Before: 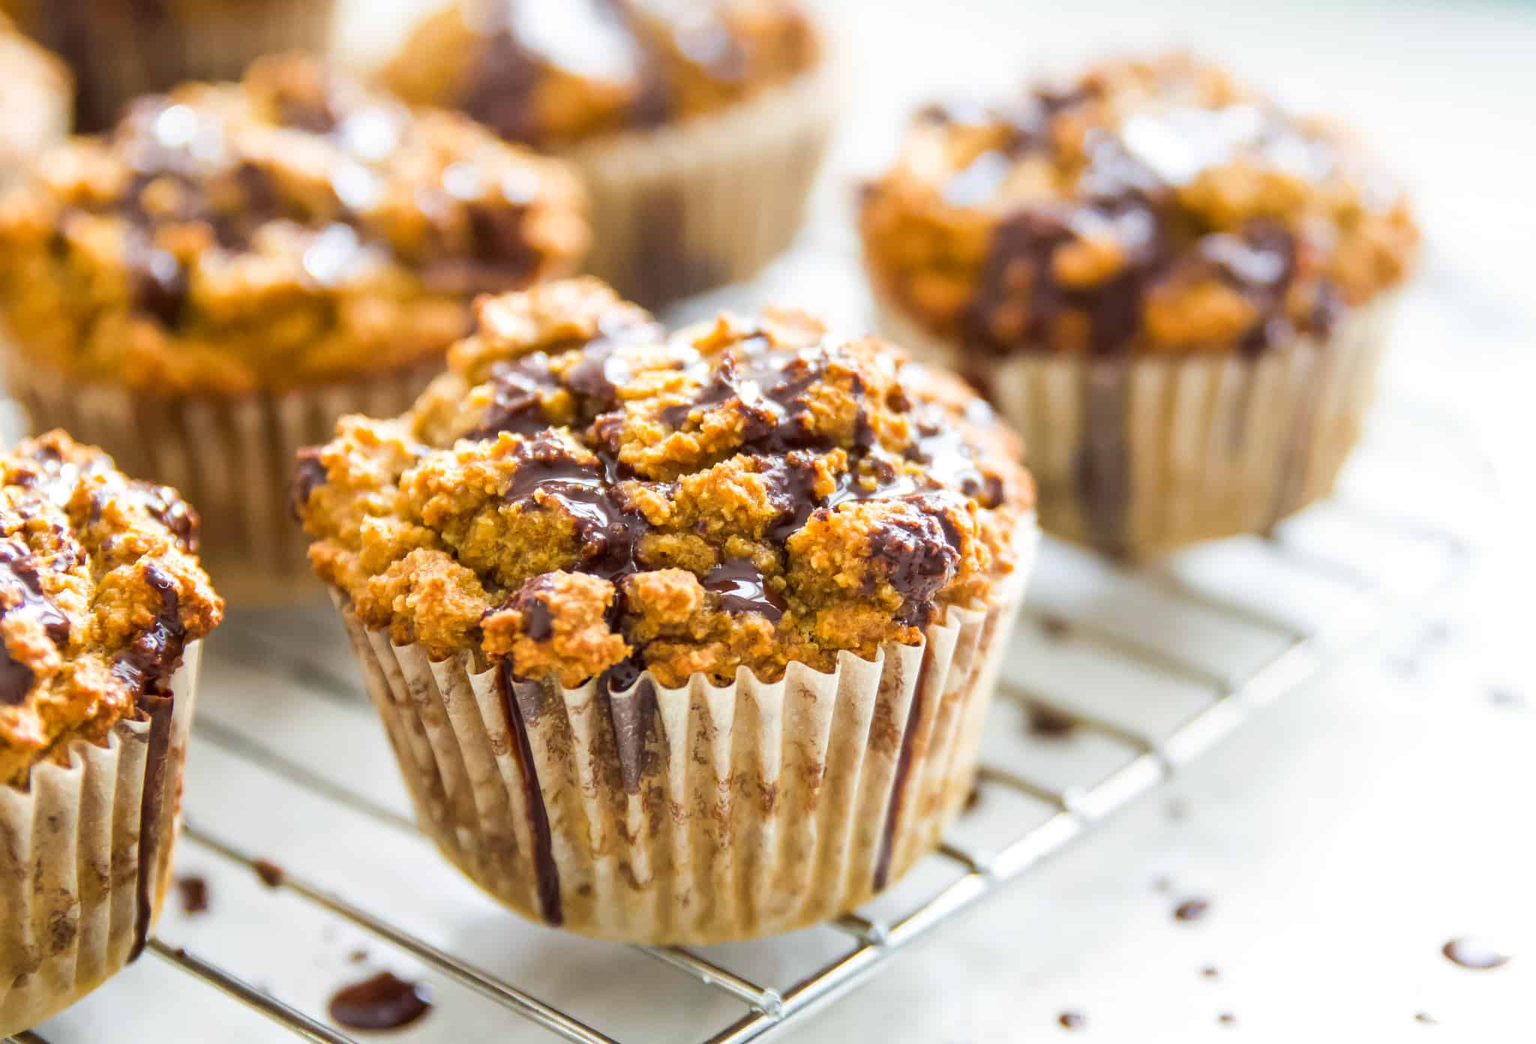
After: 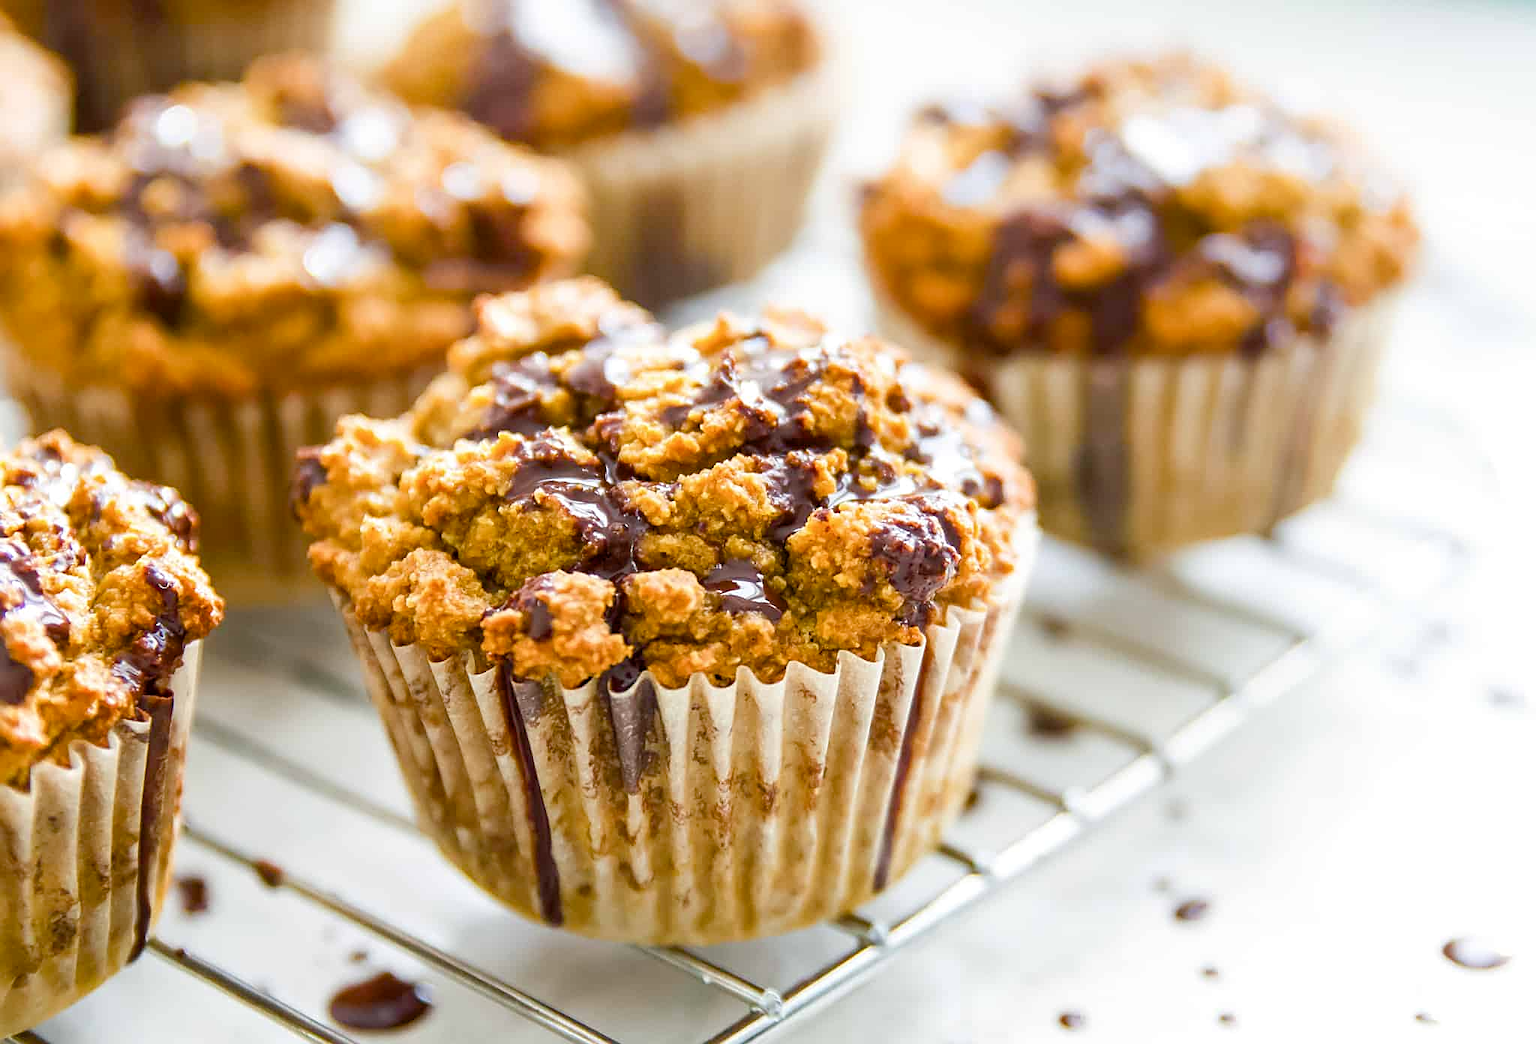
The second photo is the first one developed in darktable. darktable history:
sharpen: on, module defaults
color balance rgb: shadows lift › chroma 2.047%, shadows lift › hue 215.77°, perceptual saturation grading › global saturation 13.969%, perceptual saturation grading › highlights -25.808%, perceptual saturation grading › shadows 29.725%, global vibrance 14.771%
